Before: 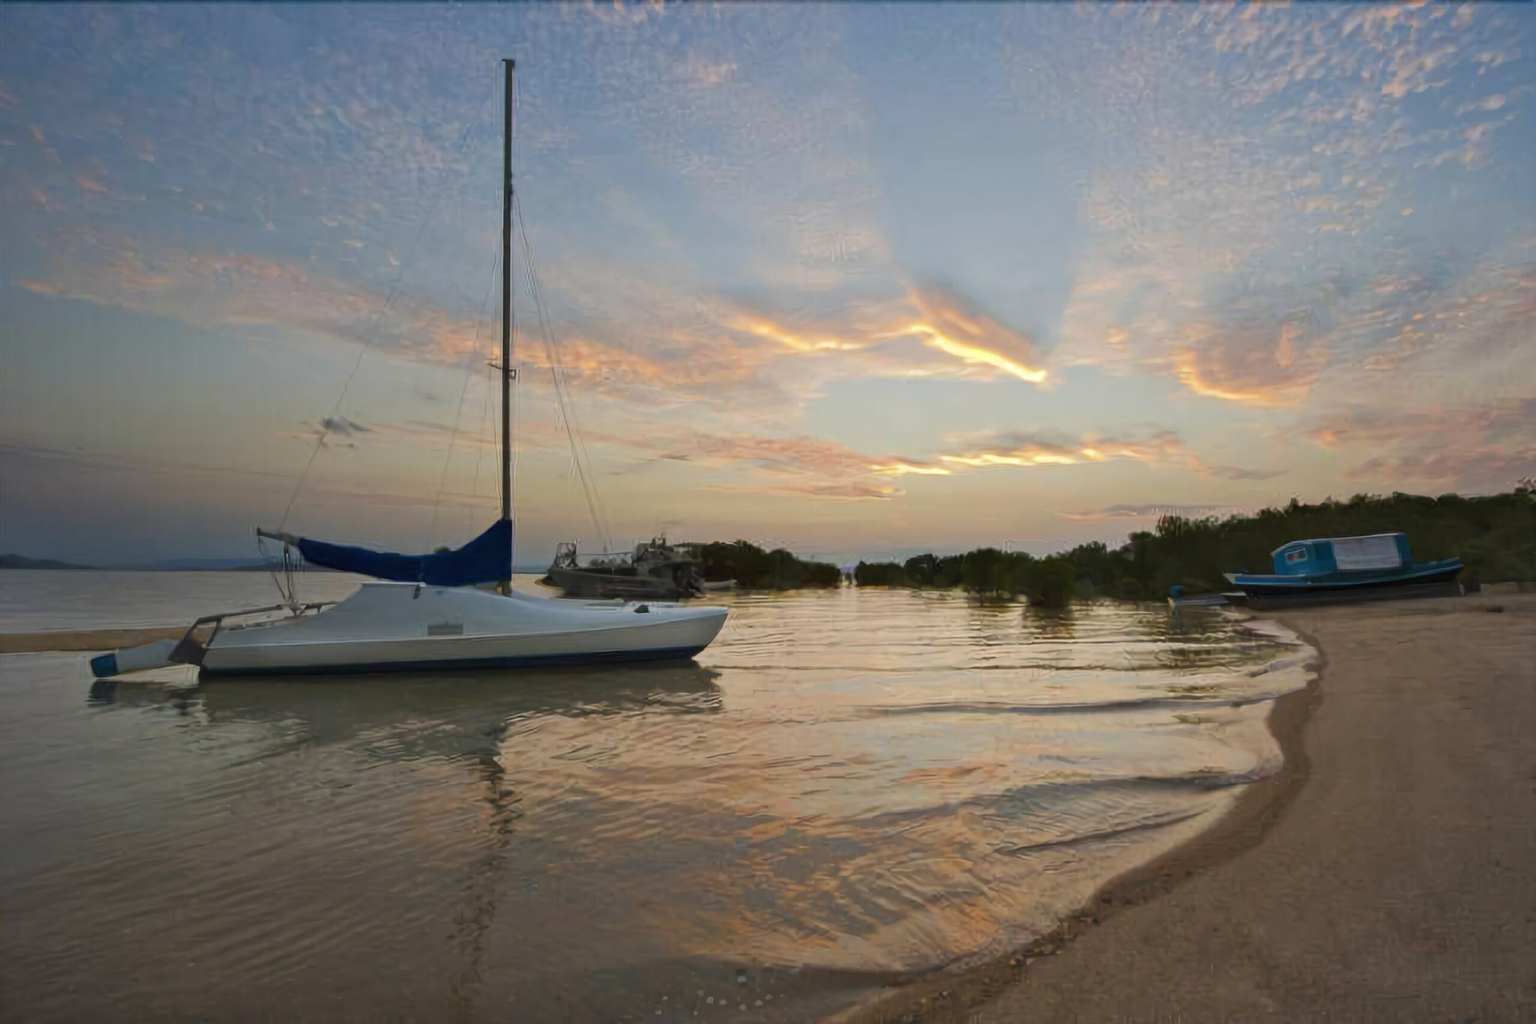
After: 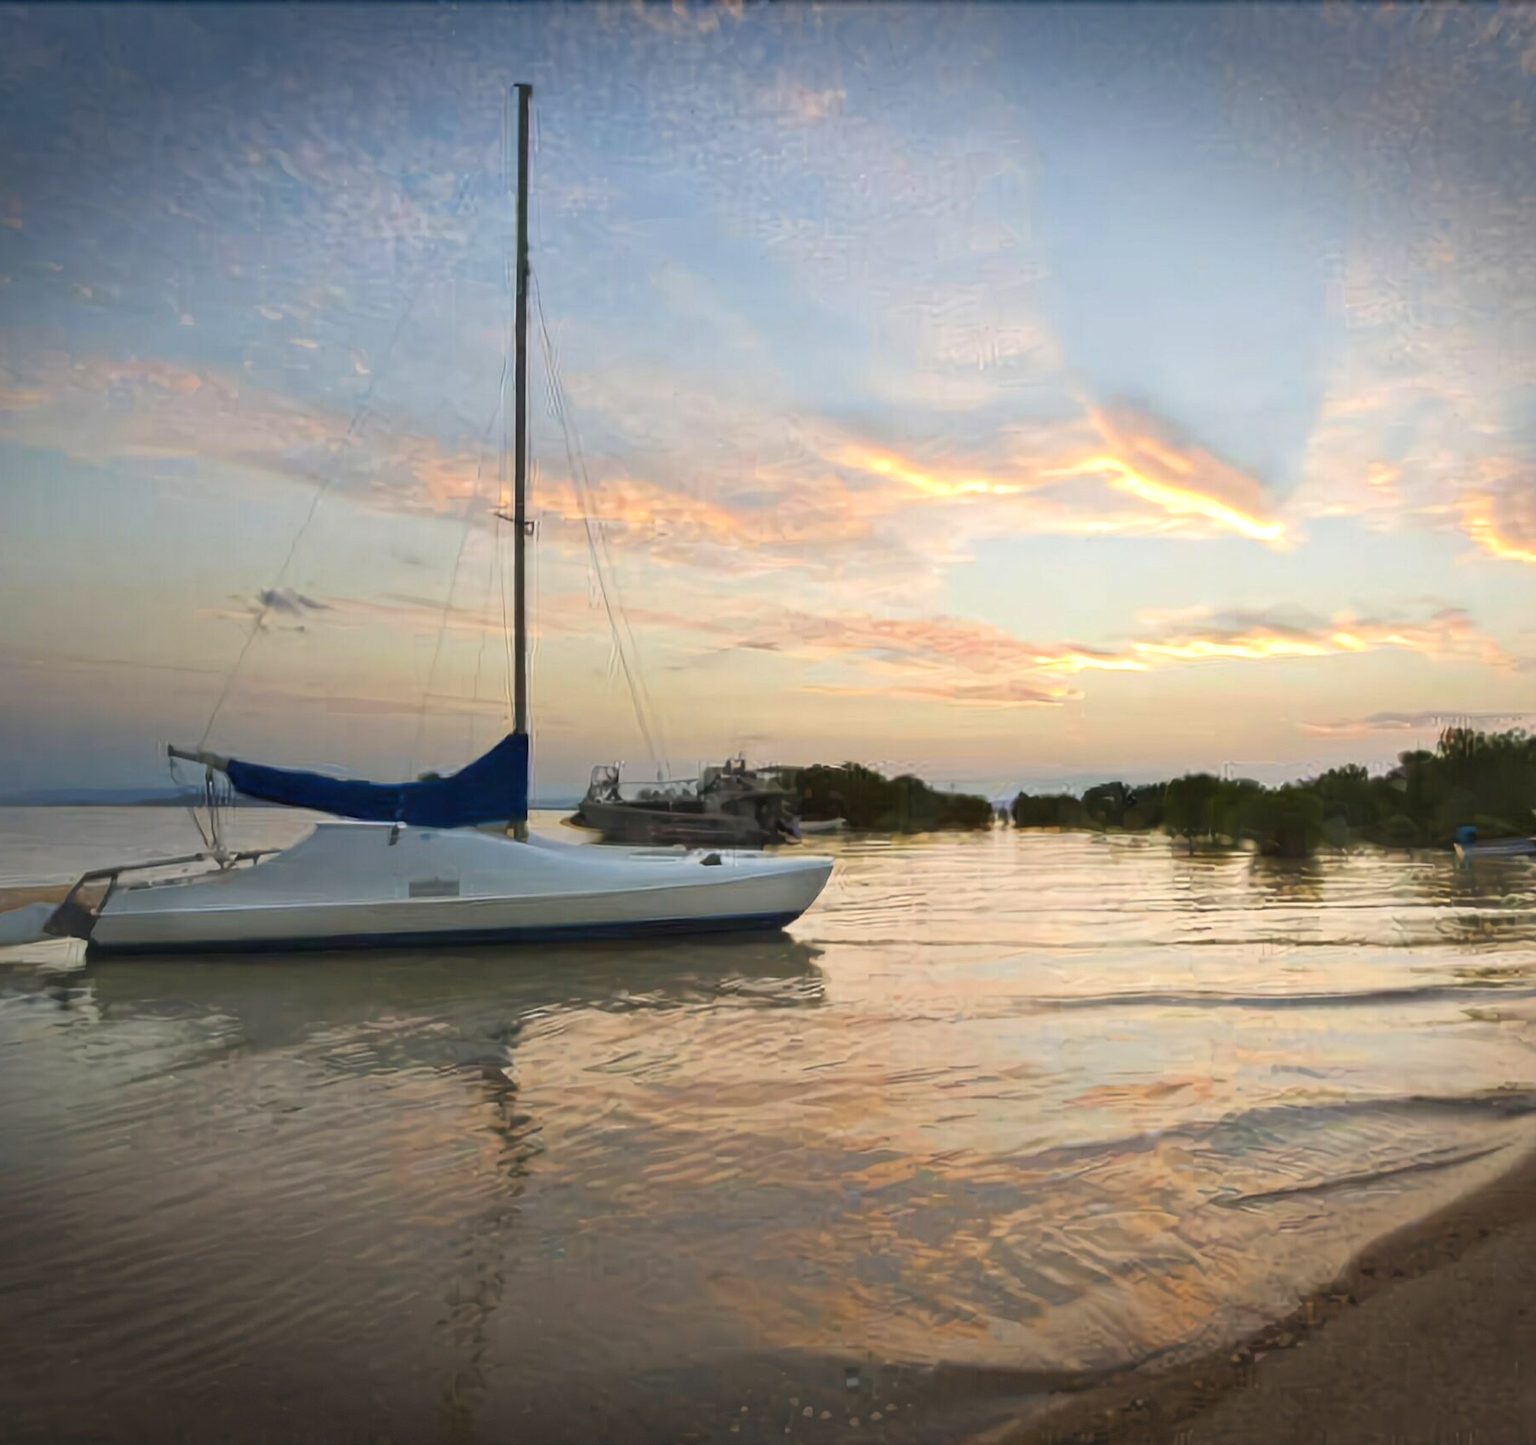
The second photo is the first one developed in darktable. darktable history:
exposure: exposure 0.609 EV, compensate exposure bias true, compensate highlight preservation false
crop and rotate: left 8.985%, right 20.166%
vignetting: fall-off start 99.82%, brightness -0.63, saturation -0.01, width/height ratio 1.311, dithering 8-bit output
